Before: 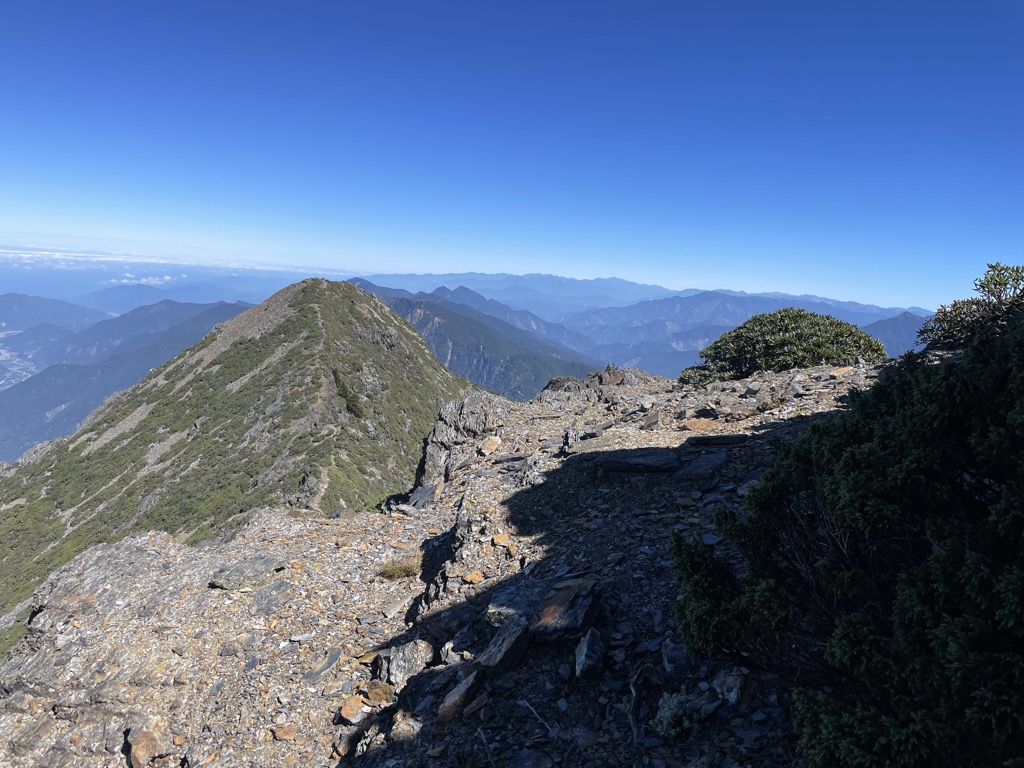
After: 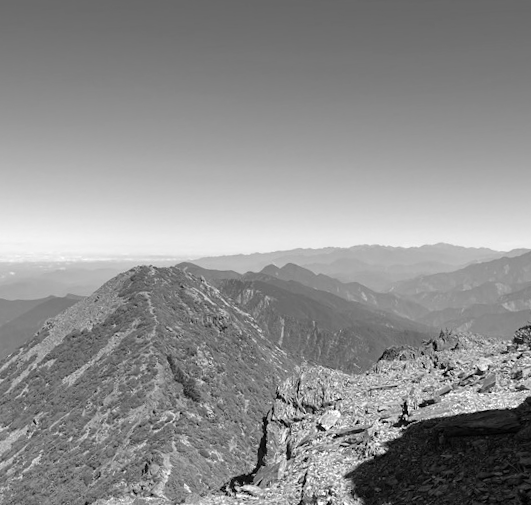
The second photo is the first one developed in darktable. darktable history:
crop: left 17.835%, top 7.675%, right 32.881%, bottom 32.213%
monochrome: on, module defaults
exposure: black level correction 0.001, exposure 0.3 EV, compensate highlight preservation false
rotate and perspective: rotation -4.25°, automatic cropping off
